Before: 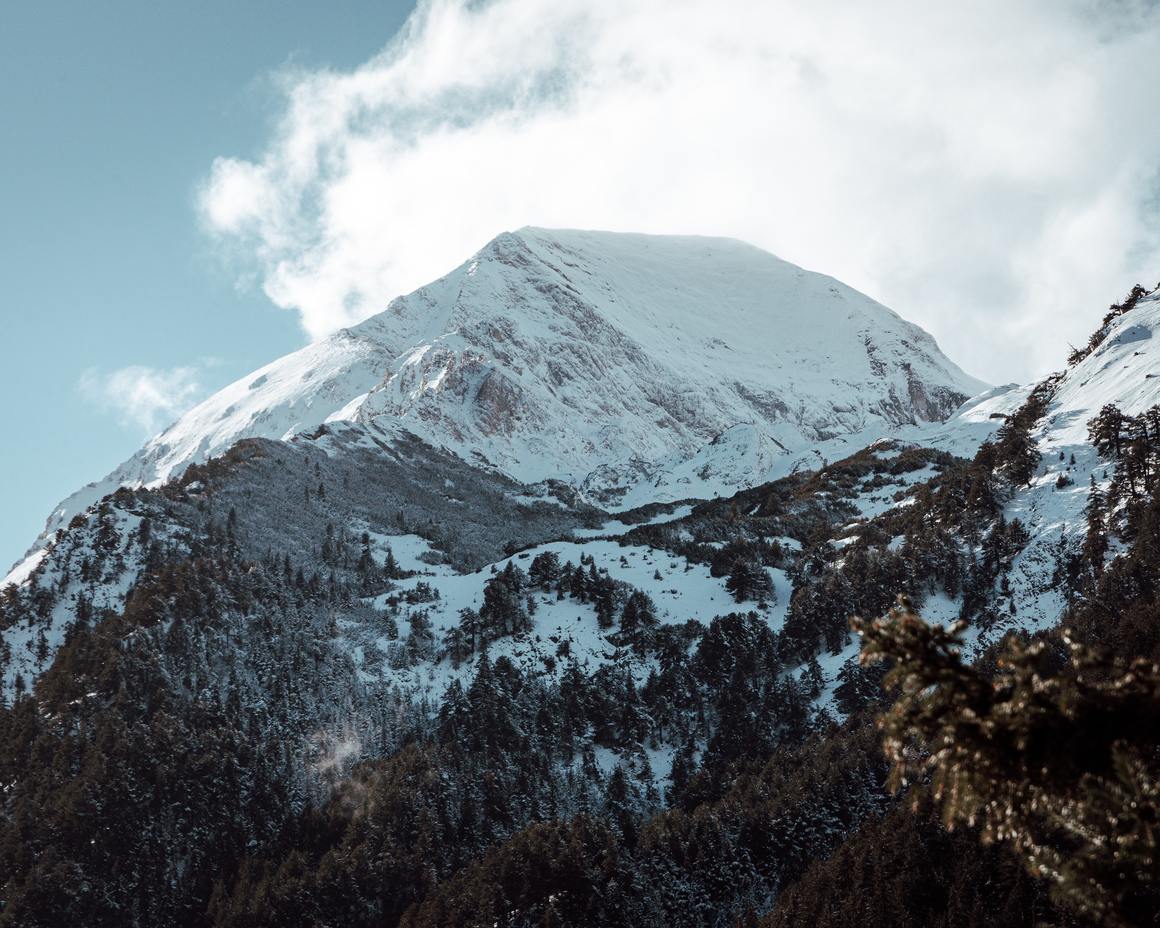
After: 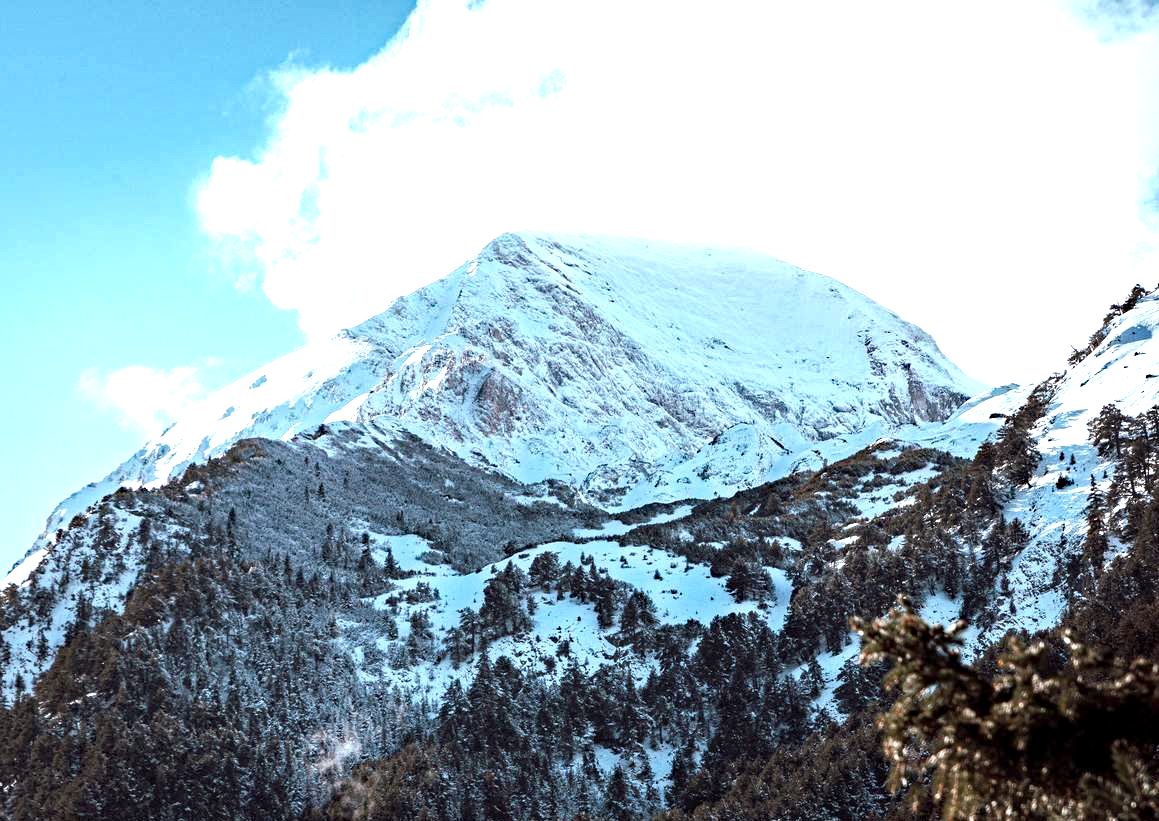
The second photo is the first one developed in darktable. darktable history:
haze removal: strength 0.53, distance 0.925, compatibility mode true, adaptive false
exposure: exposure 1.2 EV, compensate highlight preservation false
white balance: red 0.967, blue 1.049
local contrast: highlights 100%, shadows 100%, detail 120%, midtone range 0.2
crop and rotate: top 0%, bottom 11.49%
